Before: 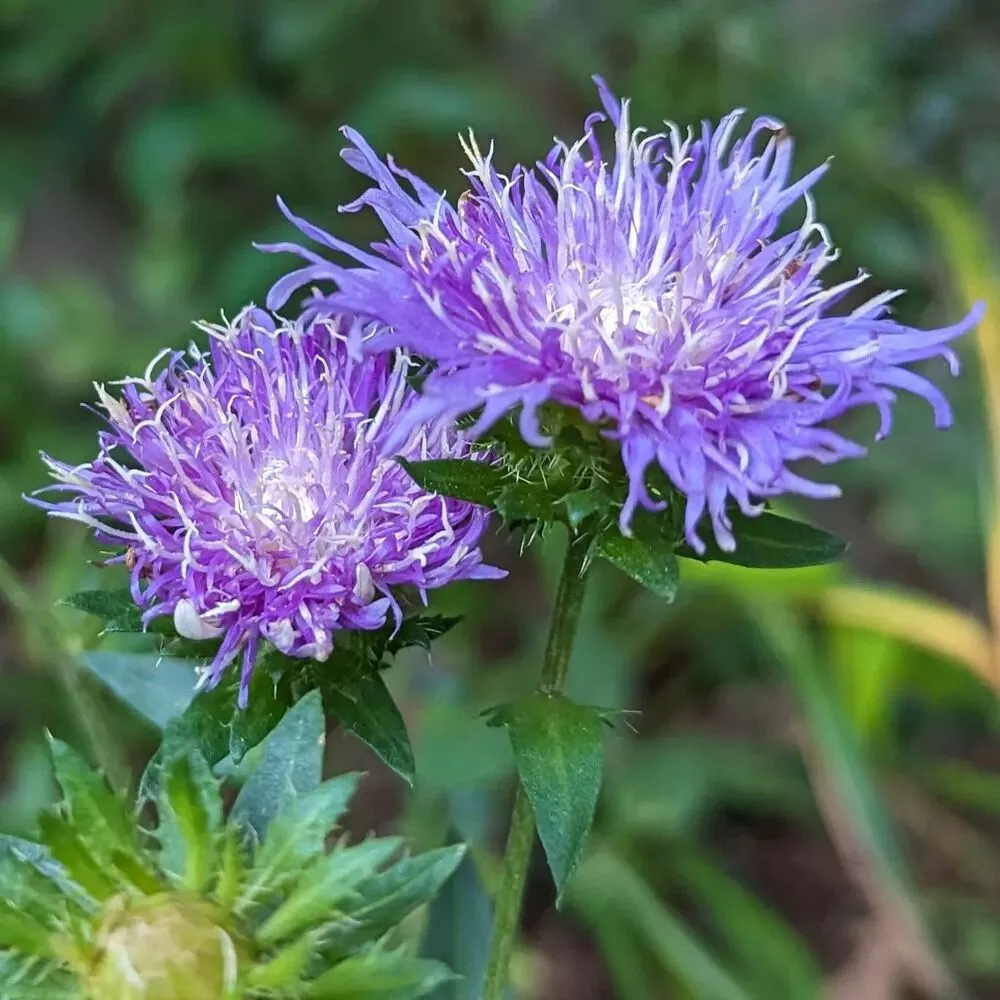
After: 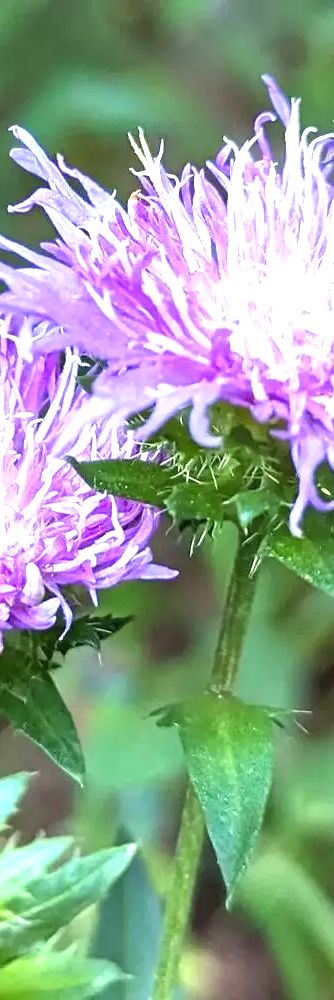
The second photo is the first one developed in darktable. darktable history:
crop: left 33.084%, right 33.417%
exposure: black level correction 0, exposure 1.099 EV, compensate exposure bias true, compensate highlight preservation false
tone equalizer: -8 EV -0.38 EV, -7 EV -0.422 EV, -6 EV -0.352 EV, -5 EV -0.188 EV, -3 EV 0.254 EV, -2 EV 0.326 EV, -1 EV 0.384 EV, +0 EV 0.416 EV
